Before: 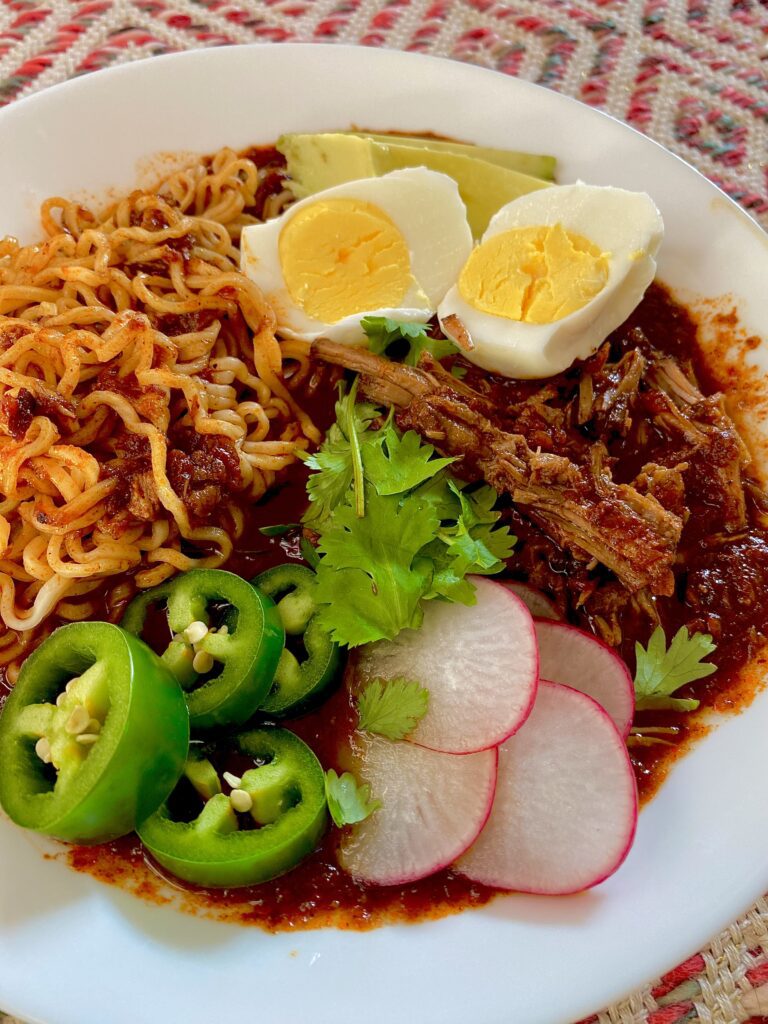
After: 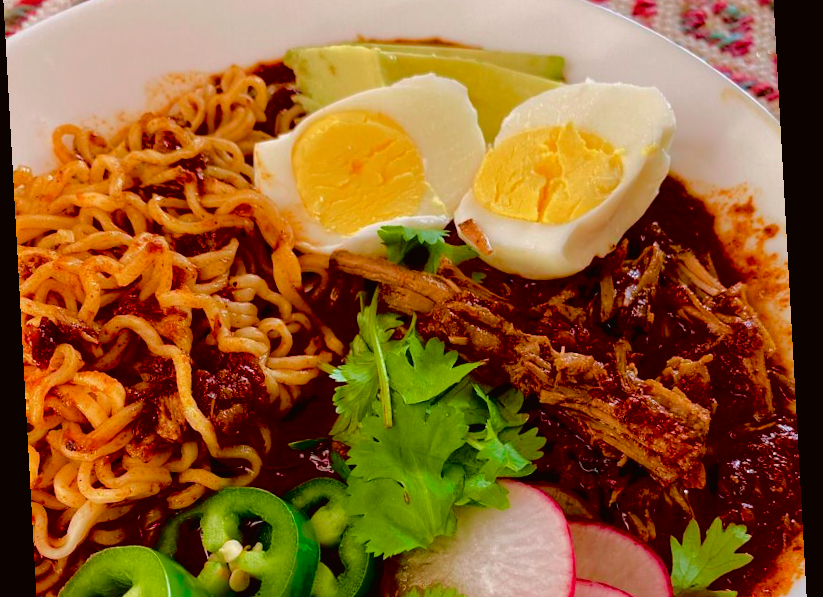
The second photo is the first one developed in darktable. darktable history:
color balance rgb: perceptual saturation grading › global saturation 35%, perceptual saturation grading › highlights -30%, perceptual saturation grading › shadows 35%, perceptual brilliance grading › global brilliance 3%, perceptual brilliance grading › highlights -3%, perceptual brilliance grading › shadows 3%
rotate and perspective: rotation -3.18°, automatic cropping off
white balance: red 1.009, blue 1.027
crop and rotate: top 10.605%, bottom 33.274%
tone curve: curves: ch0 [(0, 0.013) (0.181, 0.074) (0.337, 0.304) (0.498, 0.485) (0.78, 0.742) (0.993, 0.954)]; ch1 [(0, 0) (0.294, 0.184) (0.359, 0.34) (0.362, 0.35) (0.43, 0.41) (0.469, 0.463) (0.495, 0.502) (0.54, 0.563) (0.612, 0.641) (1, 1)]; ch2 [(0, 0) (0.44, 0.437) (0.495, 0.502) (0.524, 0.534) (0.557, 0.56) (0.634, 0.654) (0.728, 0.722) (1, 1)], color space Lab, independent channels, preserve colors none
